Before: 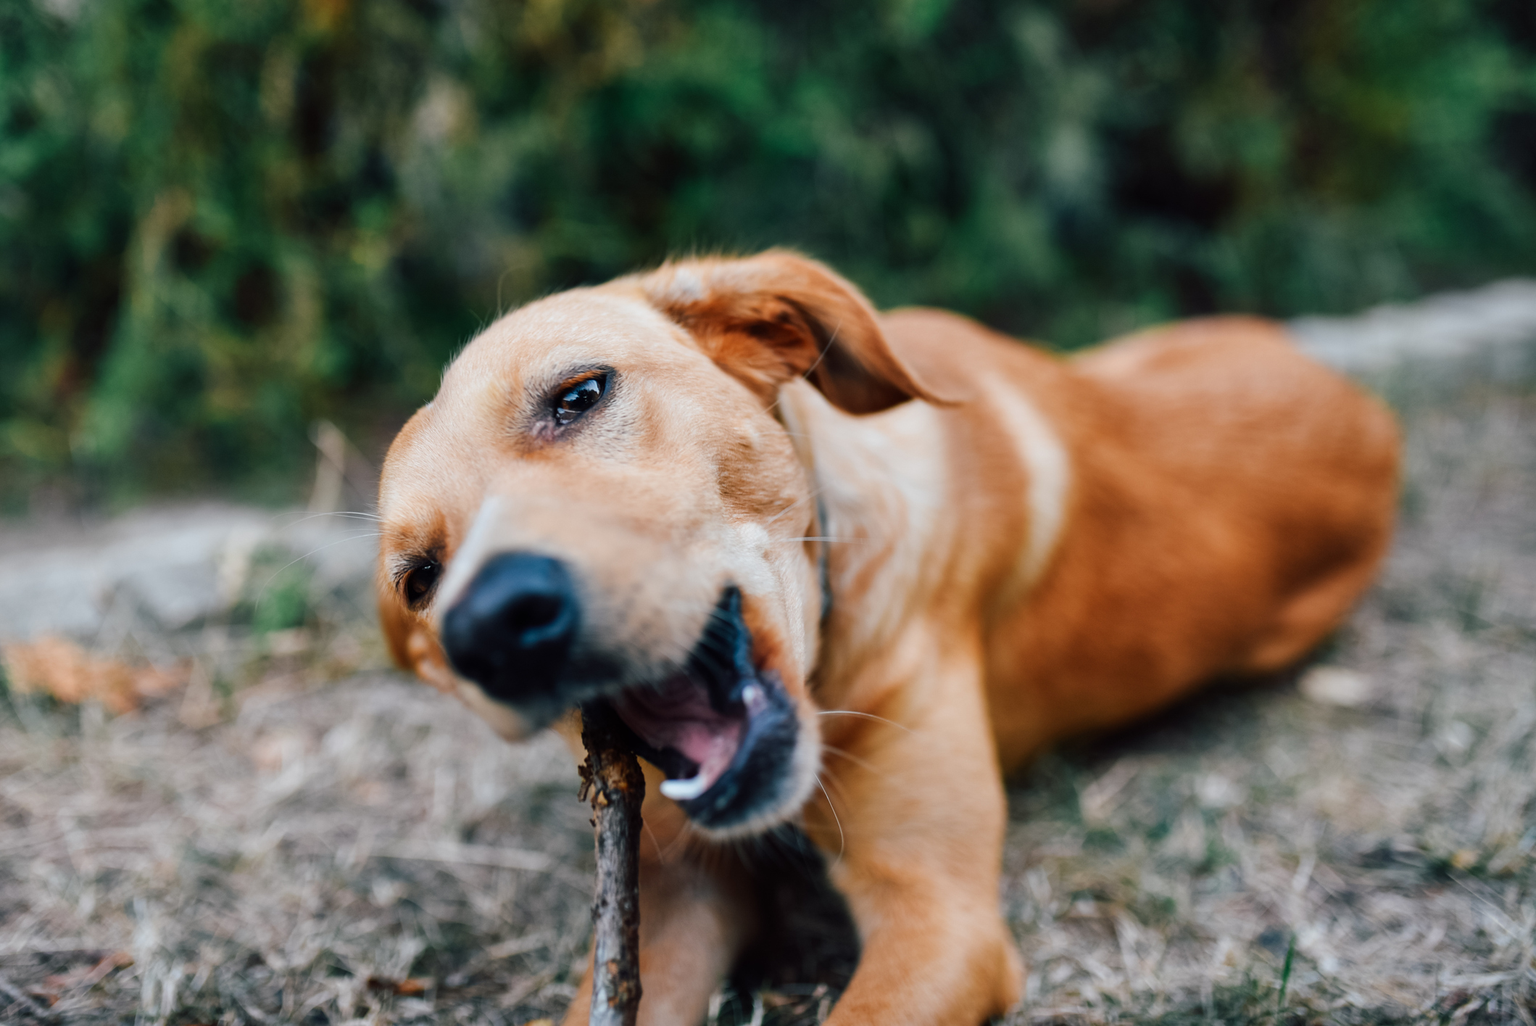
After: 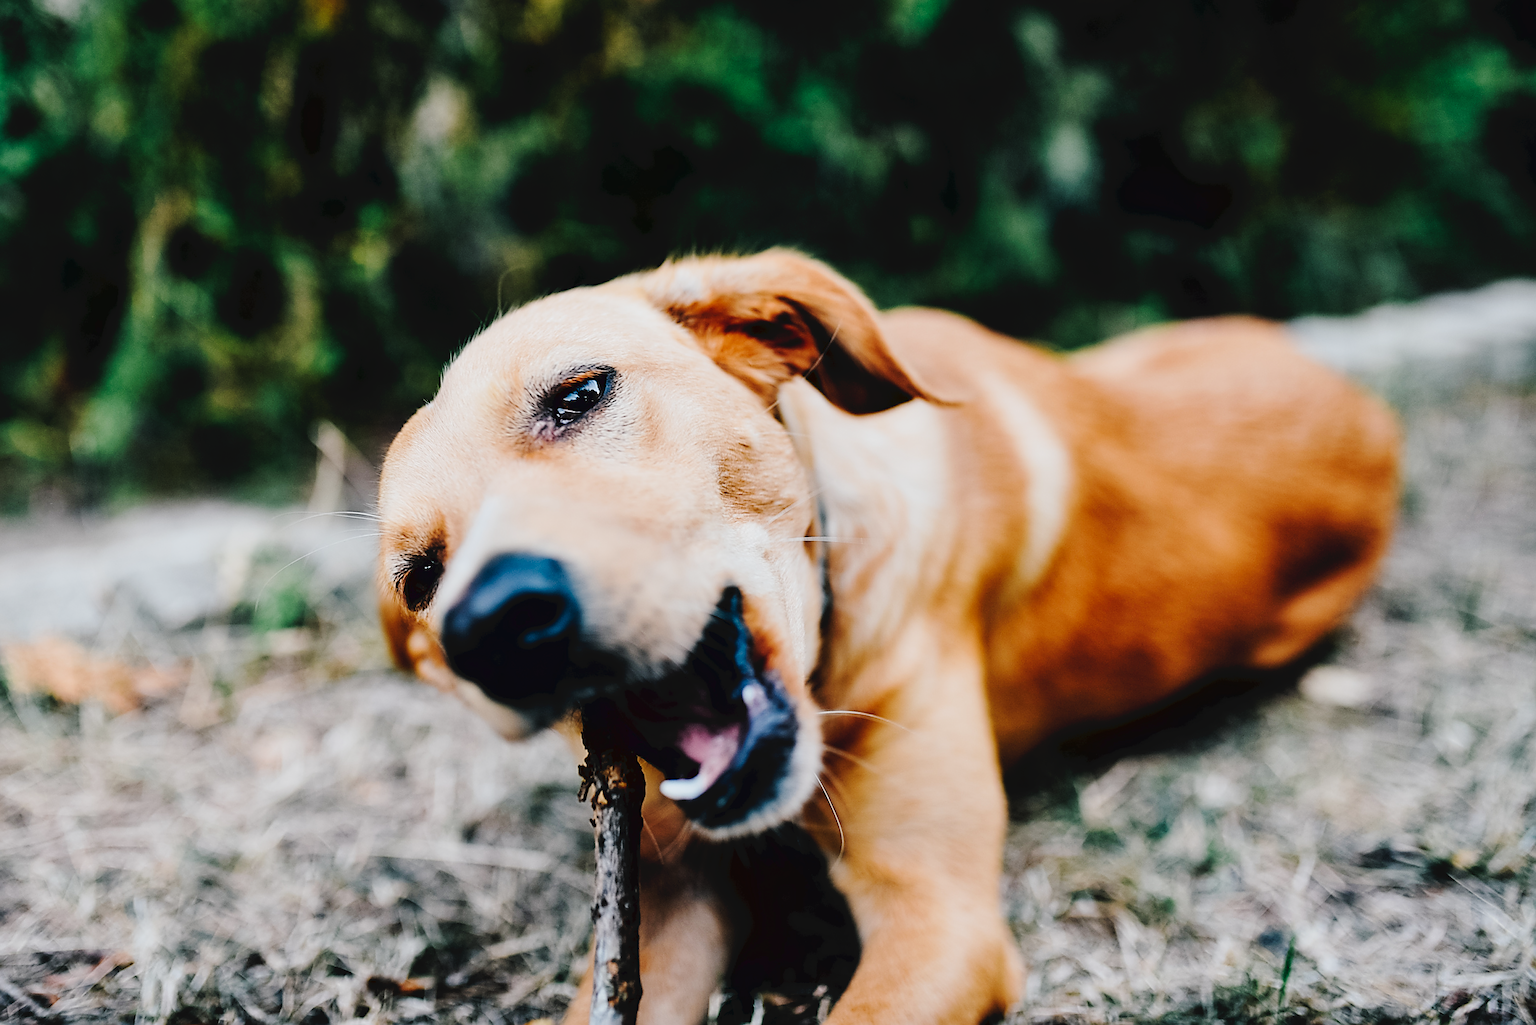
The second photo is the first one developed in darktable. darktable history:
sharpen: radius 1.4, amount 1.25, threshold 0.7
filmic rgb: black relative exposure -16 EV, white relative exposure 6.29 EV, hardness 5.1, contrast 1.35
tone curve: curves: ch0 [(0, 0) (0.003, 0.047) (0.011, 0.05) (0.025, 0.053) (0.044, 0.057) (0.069, 0.062) (0.1, 0.084) (0.136, 0.115) (0.177, 0.159) (0.224, 0.216) (0.277, 0.289) (0.335, 0.382) (0.399, 0.474) (0.468, 0.561) (0.543, 0.636) (0.623, 0.705) (0.709, 0.778) (0.801, 0.847) (0.898, 0.916) (1, 1)], preserve colors none
